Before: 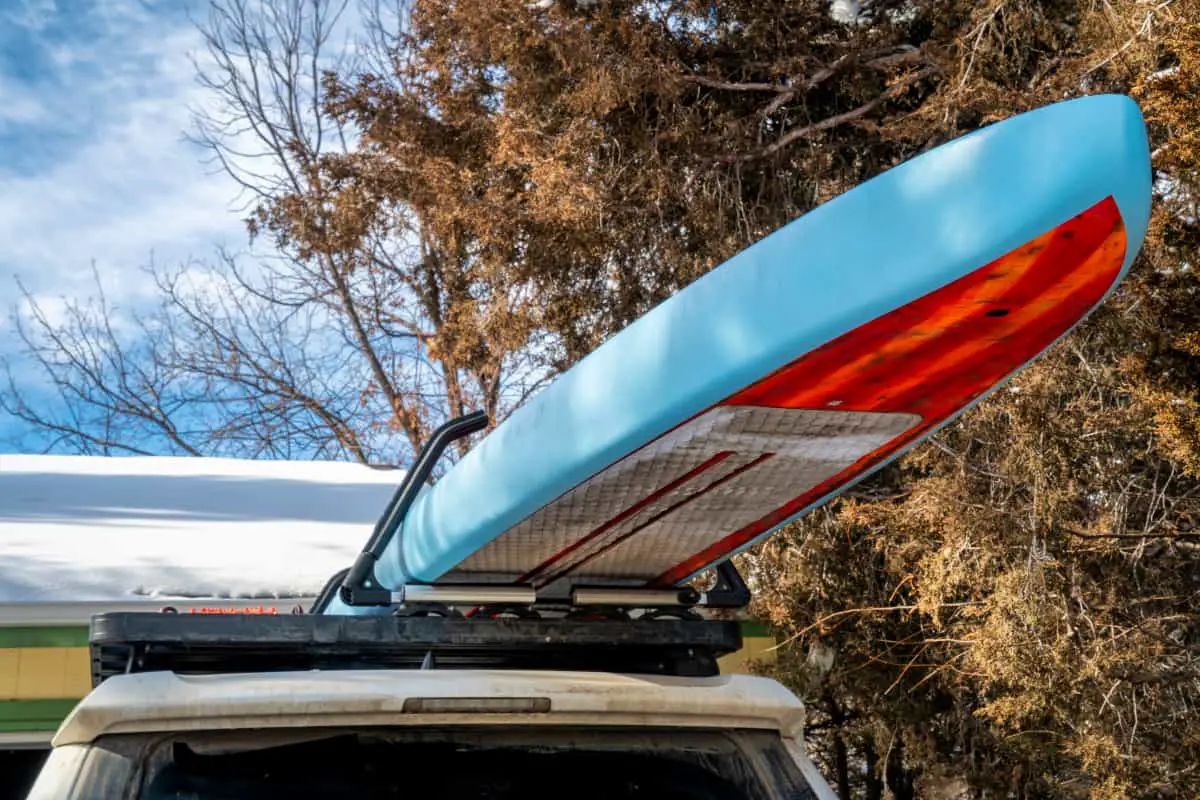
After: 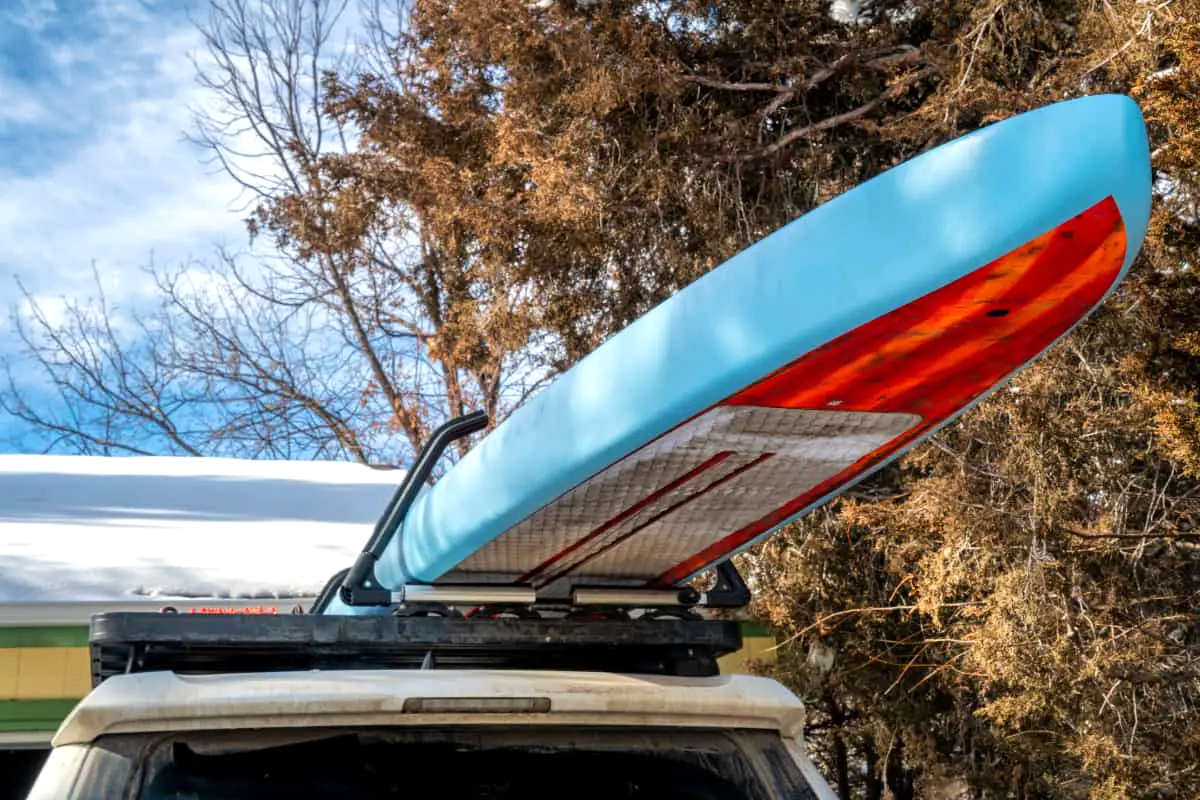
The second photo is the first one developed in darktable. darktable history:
exposure: exposure 0.197 EV, compensate highlight preservation false
white balance: emerald 1
